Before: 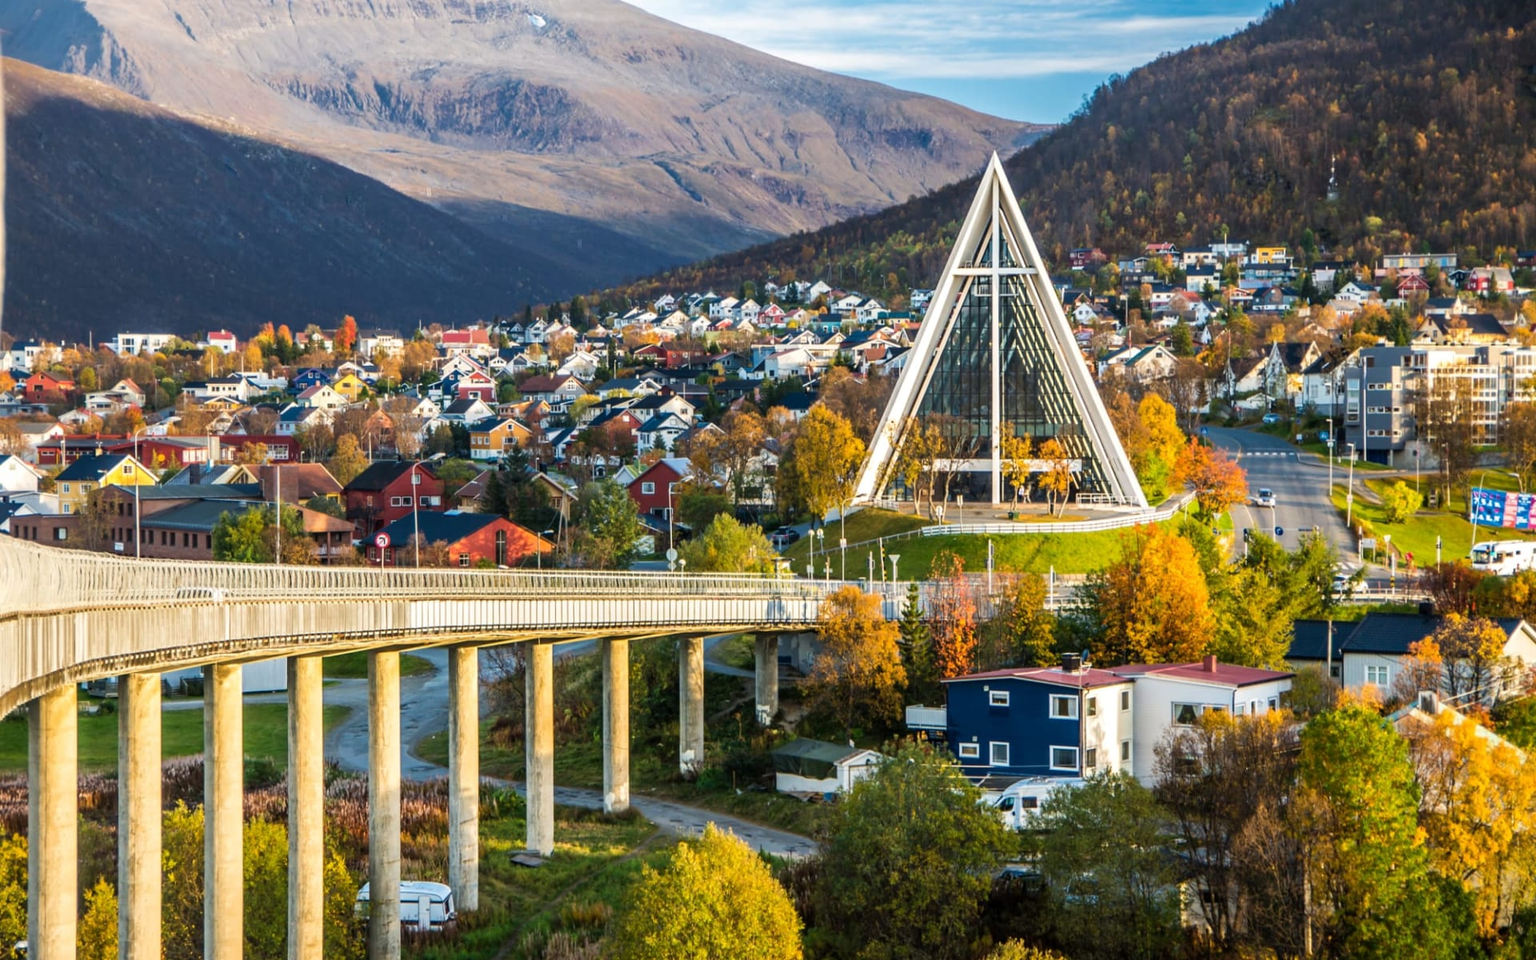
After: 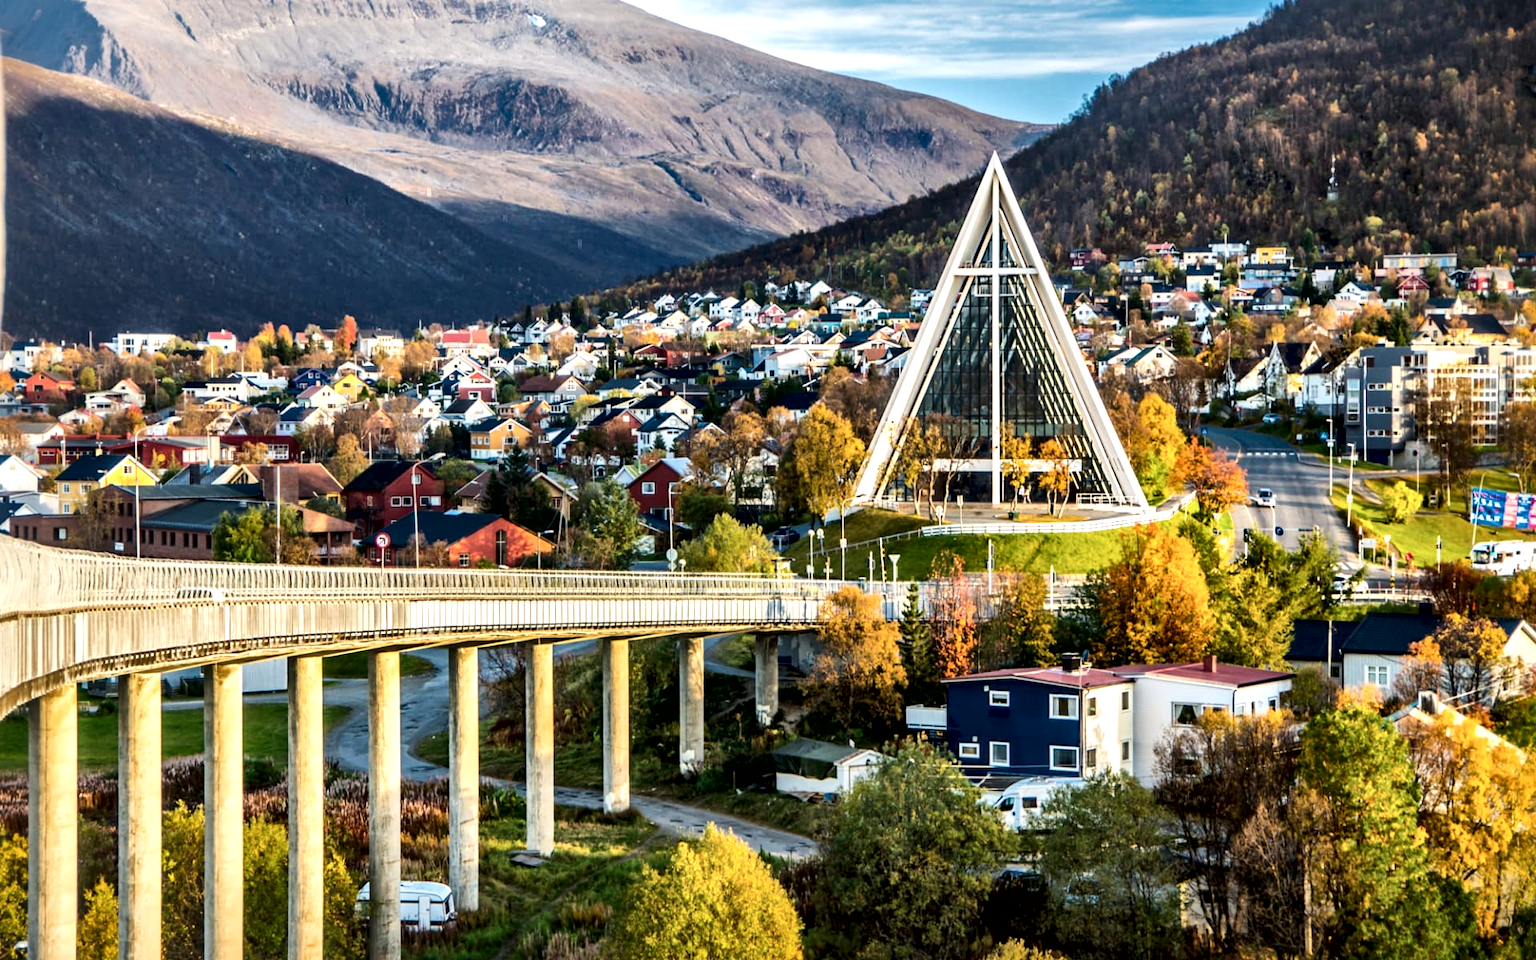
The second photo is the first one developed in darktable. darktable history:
local contrast: mode bilateral grid, contrast 45, coarseness 68, detail 216%, midtone range 0.2
